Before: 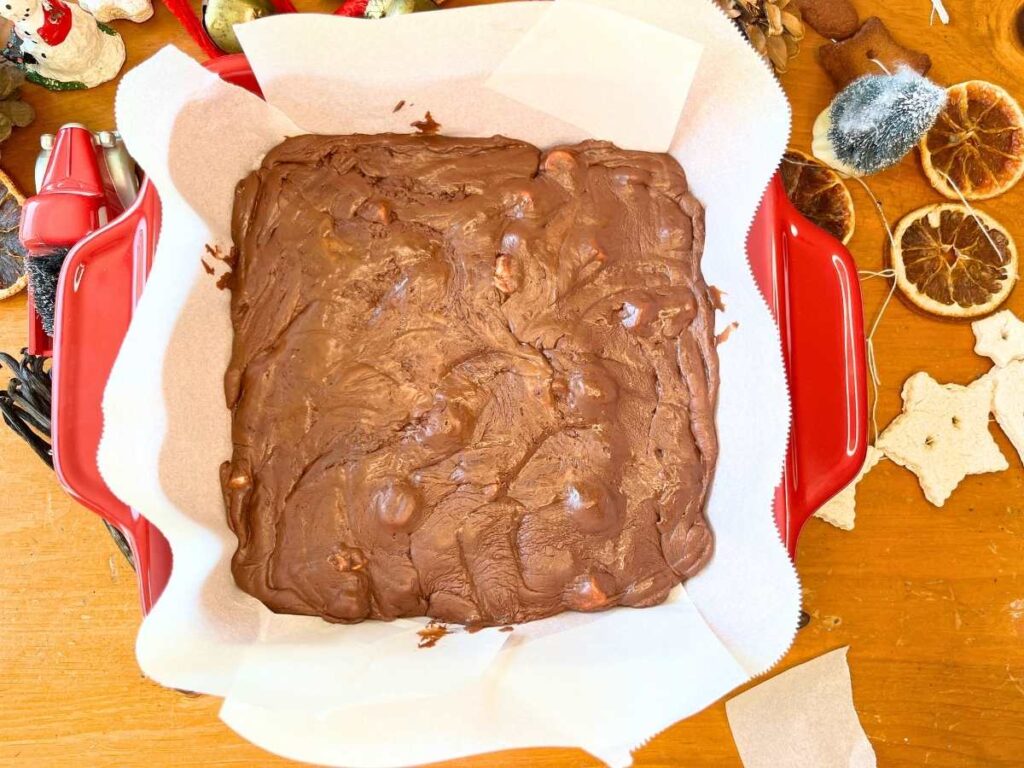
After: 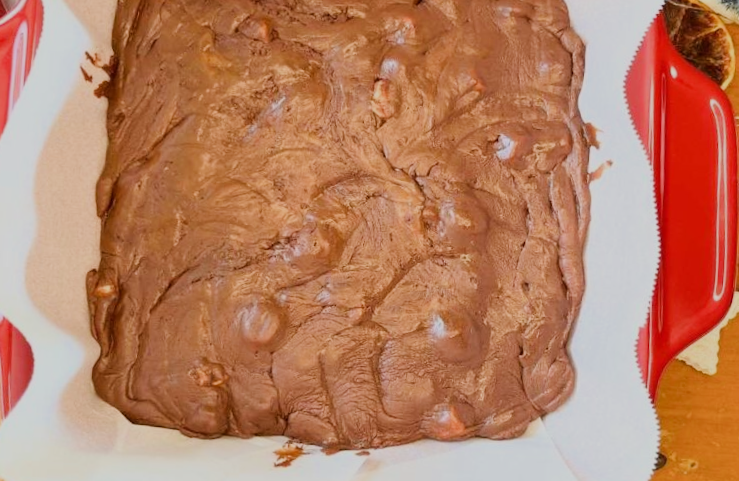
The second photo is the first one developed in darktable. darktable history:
filmic rgb: black relative exposure -8.54 EV, white relative exposure 5.52 EV, hardness 3.39, contrast 1.016
crop and rotate: angle -3.37°, left 9.79%, top 20.73%, right 12.42%, bottom 11.82%
